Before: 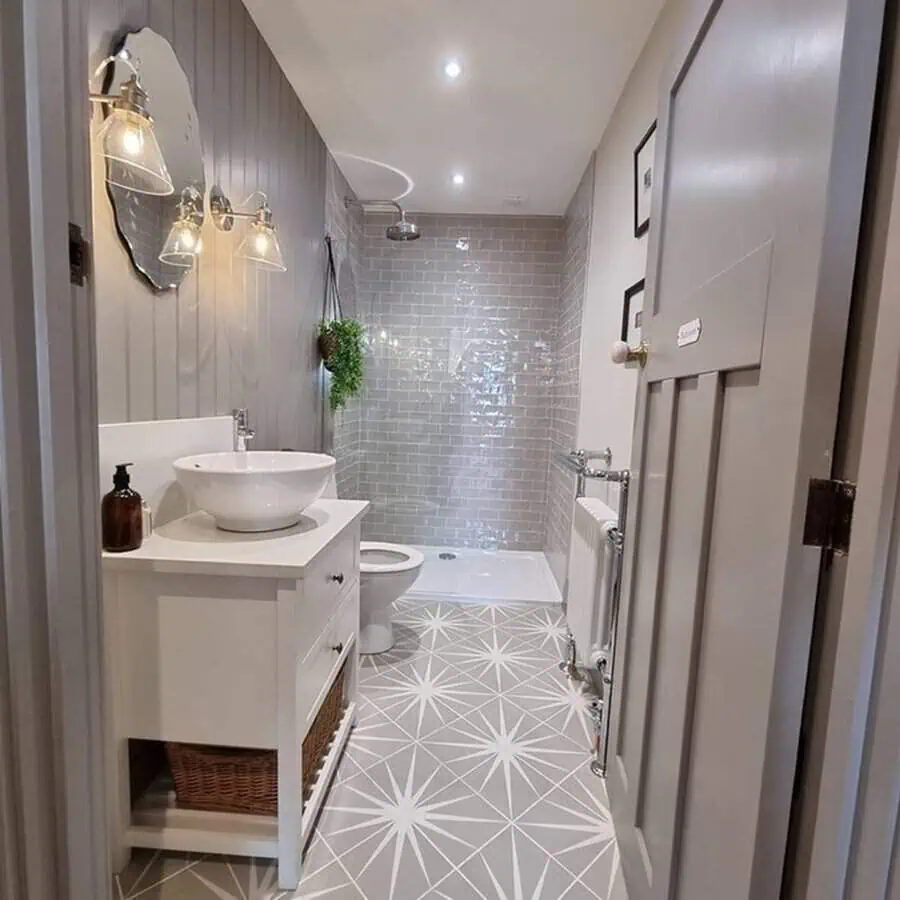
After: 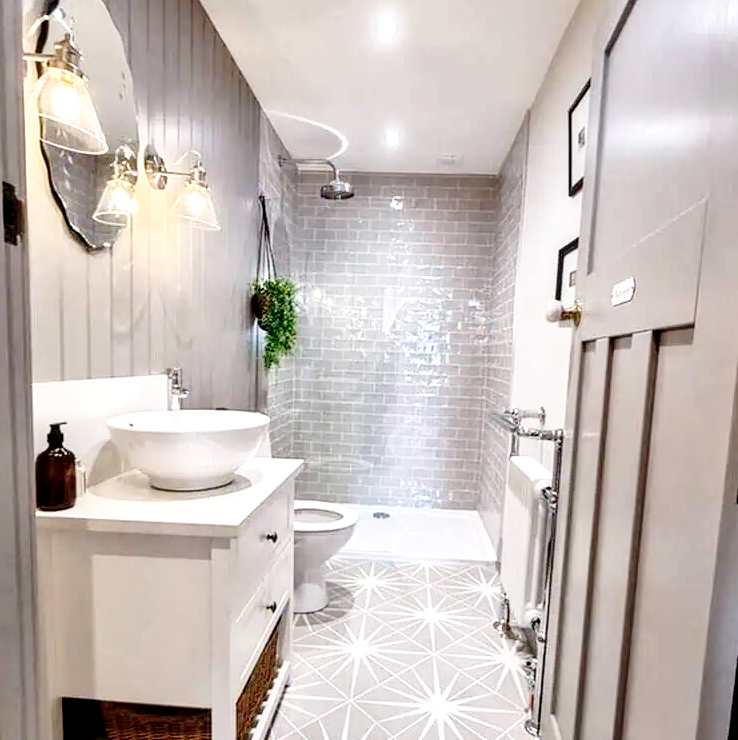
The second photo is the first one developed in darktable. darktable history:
crop and rotate: left 7.418%, top 4.584%, right 10.564%, bottom 13.12%
base curve: curves: ch0 [(0, 0) (0.028, 0.03) (0.121, 0.232) (0.46, 0.748) (0.859, 0.968) (1, 1)], preserve colors none
local contrast: detail 135%, midtone range 0.747
contrast brightness saturation: contrast 0.083, saturation 0.024
